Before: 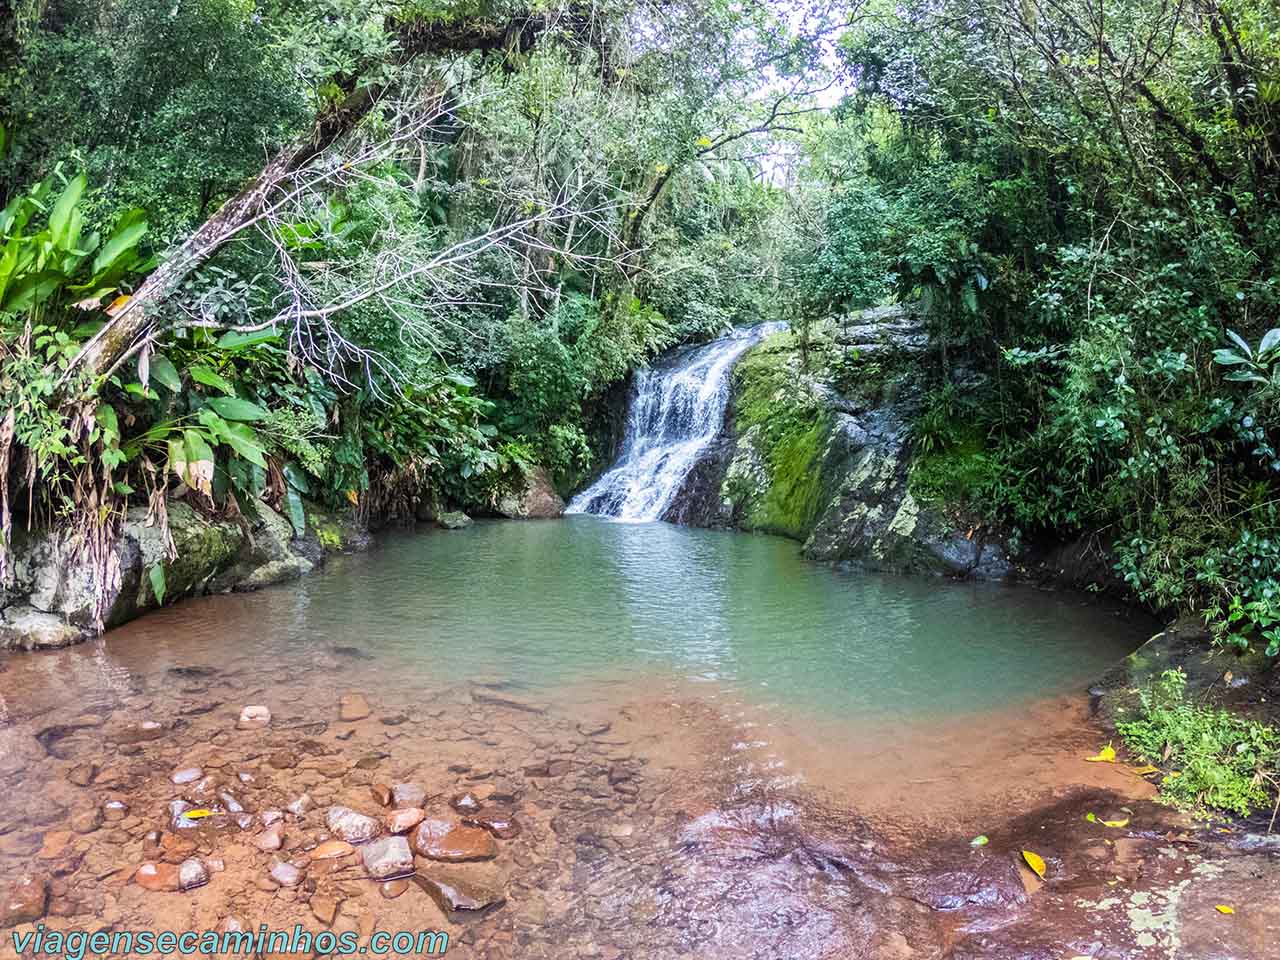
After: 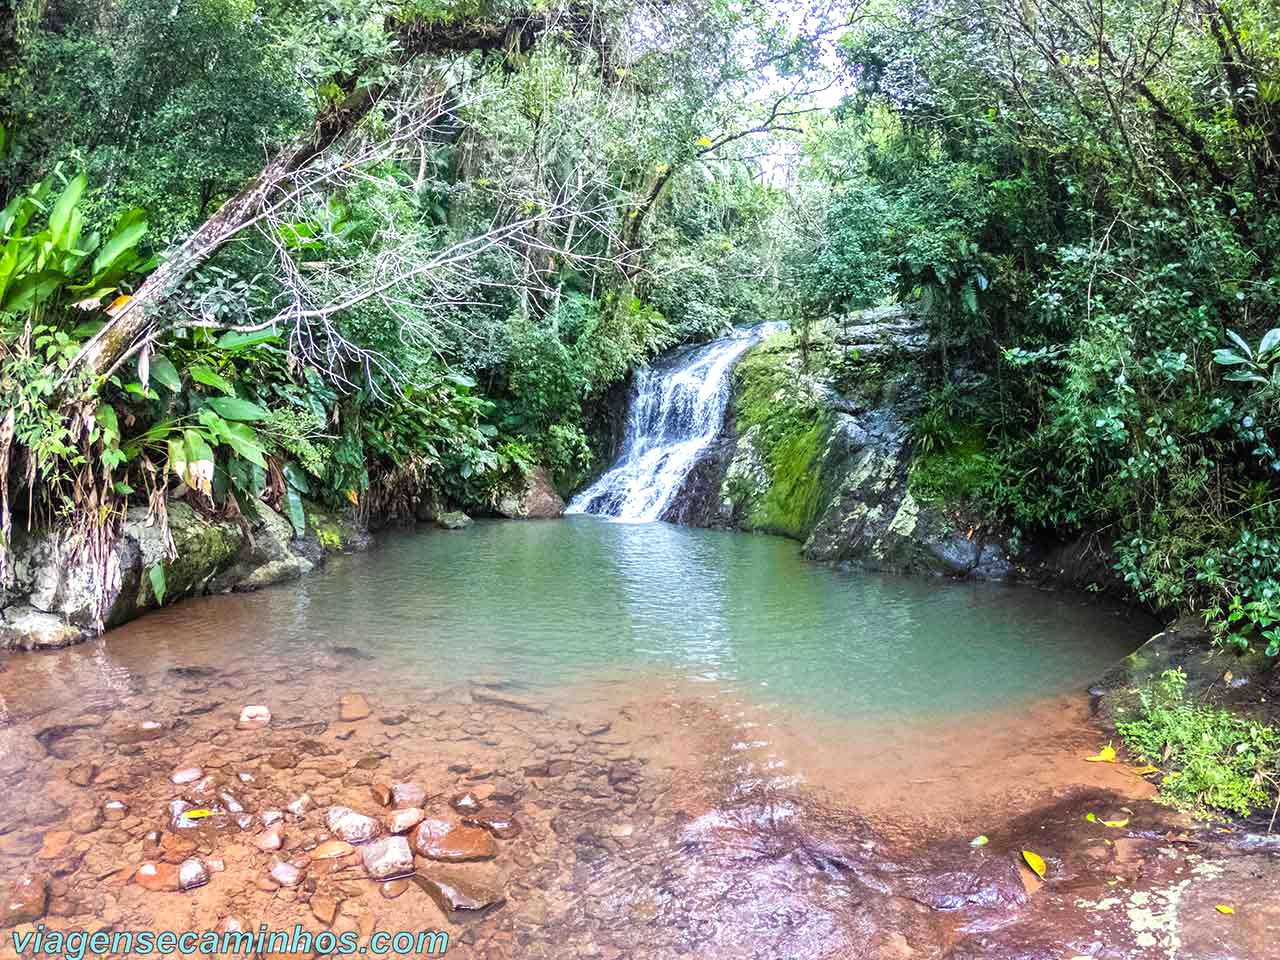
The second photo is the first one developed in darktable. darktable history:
exposure: black level correction 0, exposure 0.5 EV, compensate exposure bias true, compensate highlight preservation false
shadows and highlights: shadows -20, white point adjustment -2, highlights -35
